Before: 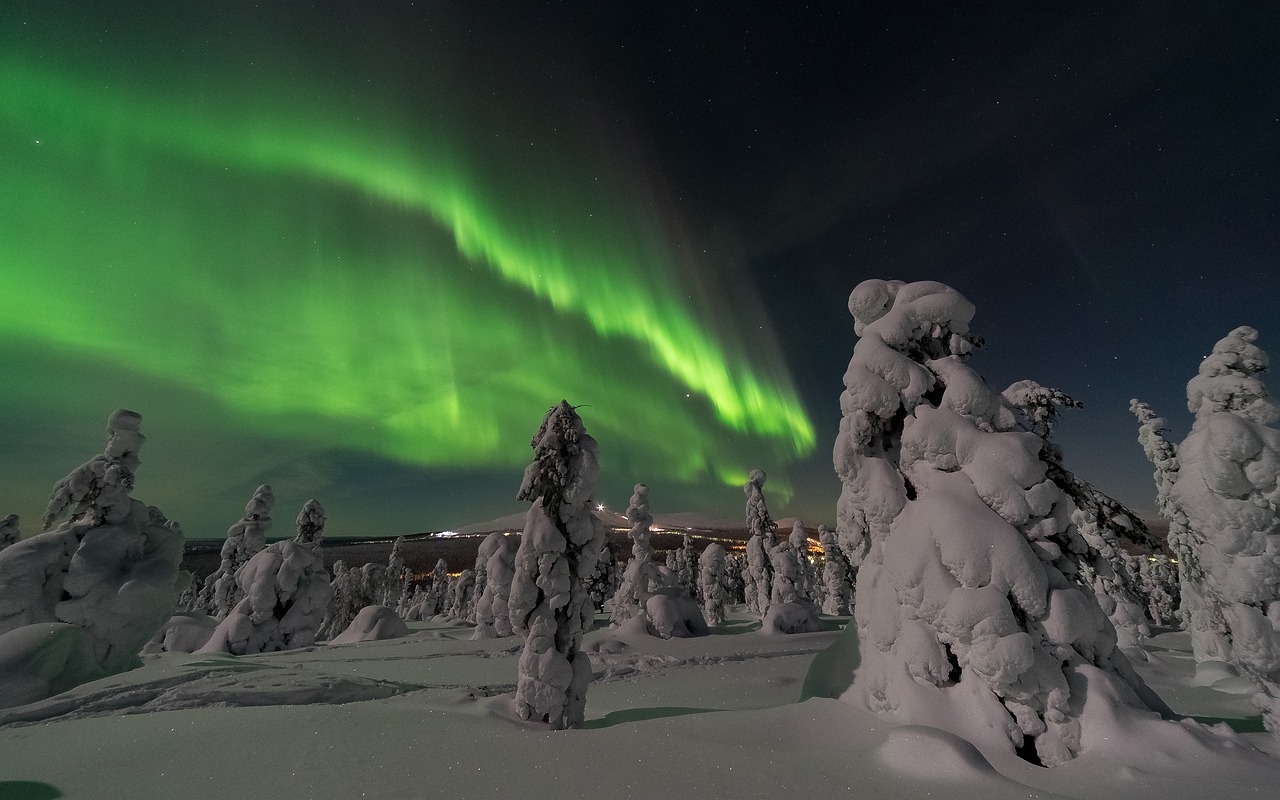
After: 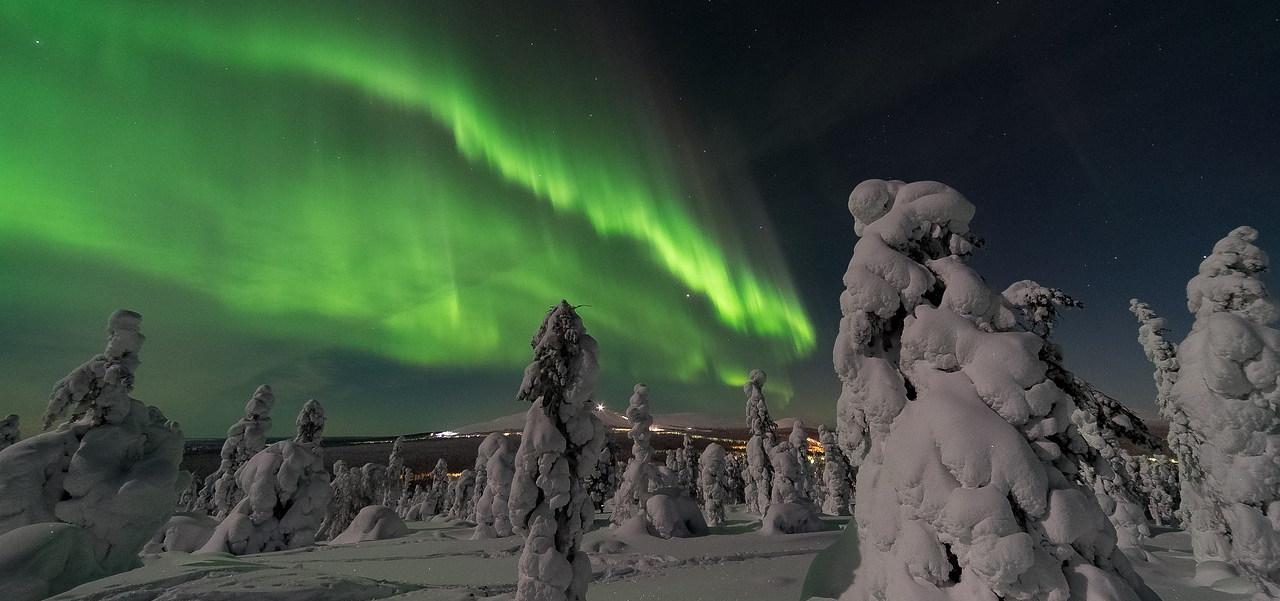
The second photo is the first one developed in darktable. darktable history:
crop and rotate: top 12.609%, bottom 12.253%
